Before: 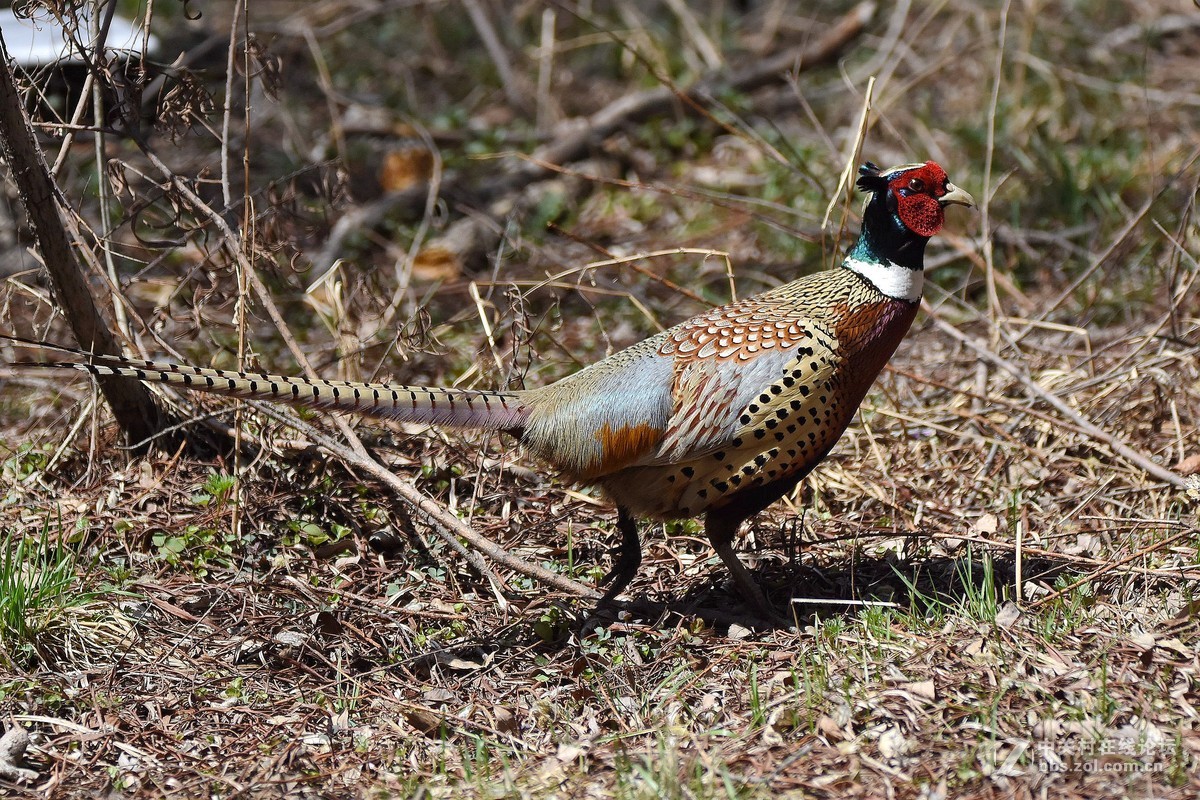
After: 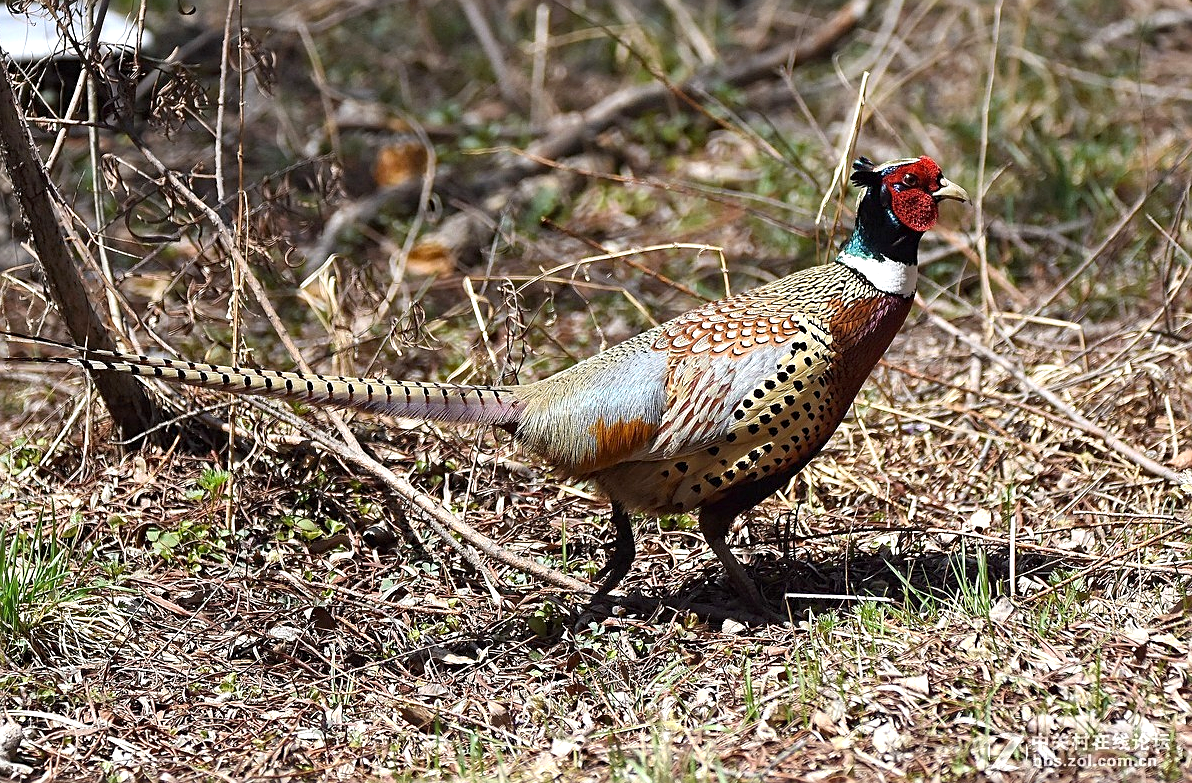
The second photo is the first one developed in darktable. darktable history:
sharpen: on, module defaults
exposure: black level correction 0.001, exposure 0.499 EV, compensate highlight preservation false
crop: left 0.505%, top 0.678%, right 0.138%, bottom 0.662%
